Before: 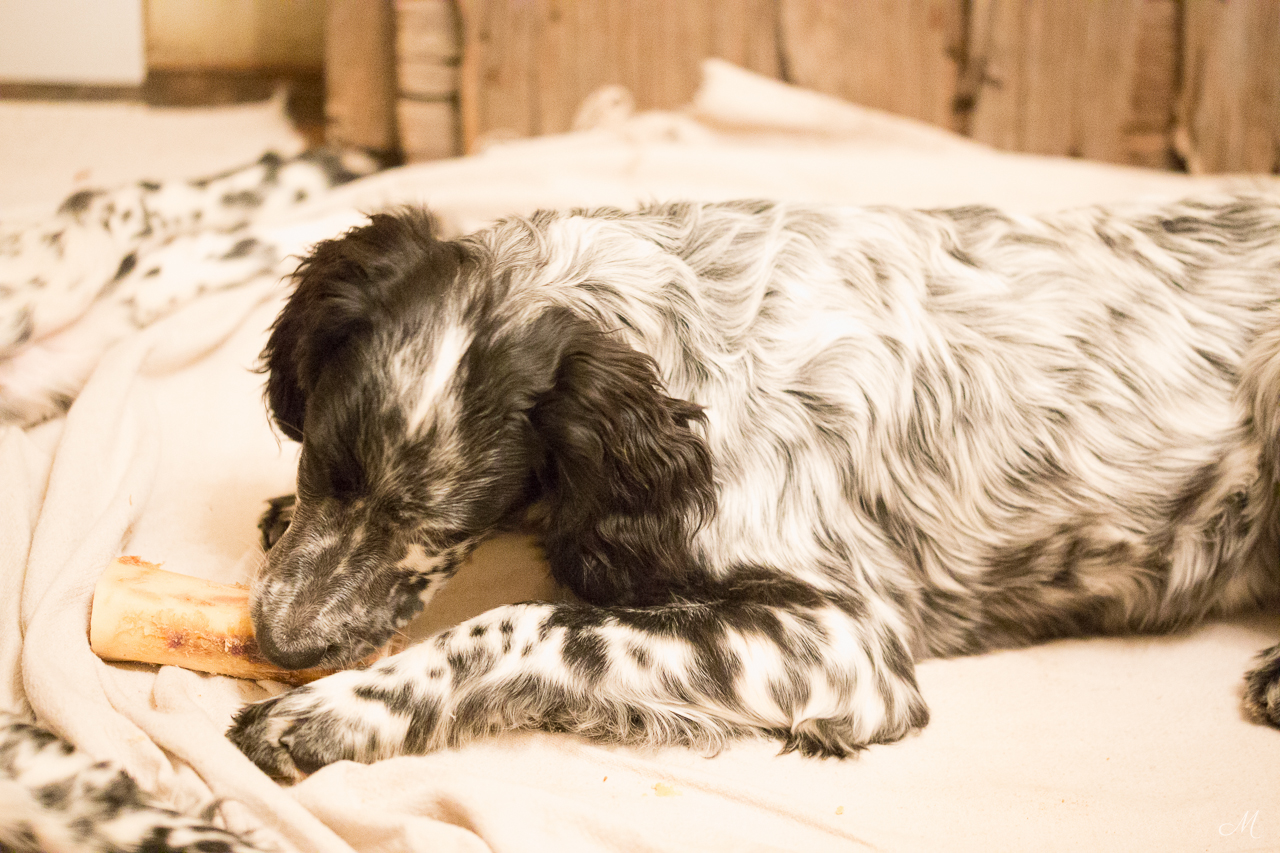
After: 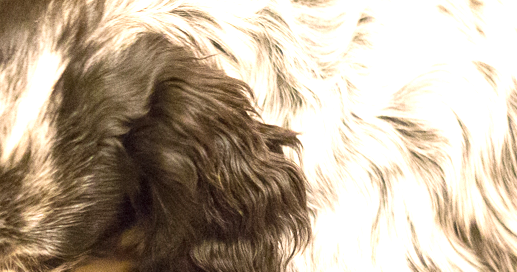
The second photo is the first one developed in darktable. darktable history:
crop: left 31.751%, top 32.172%, right 27.8%, bottom 35.83%
exposure: black level correction 0, exposure 0.7 EV, compensate exposure bias true, compensate highlight preservation false
